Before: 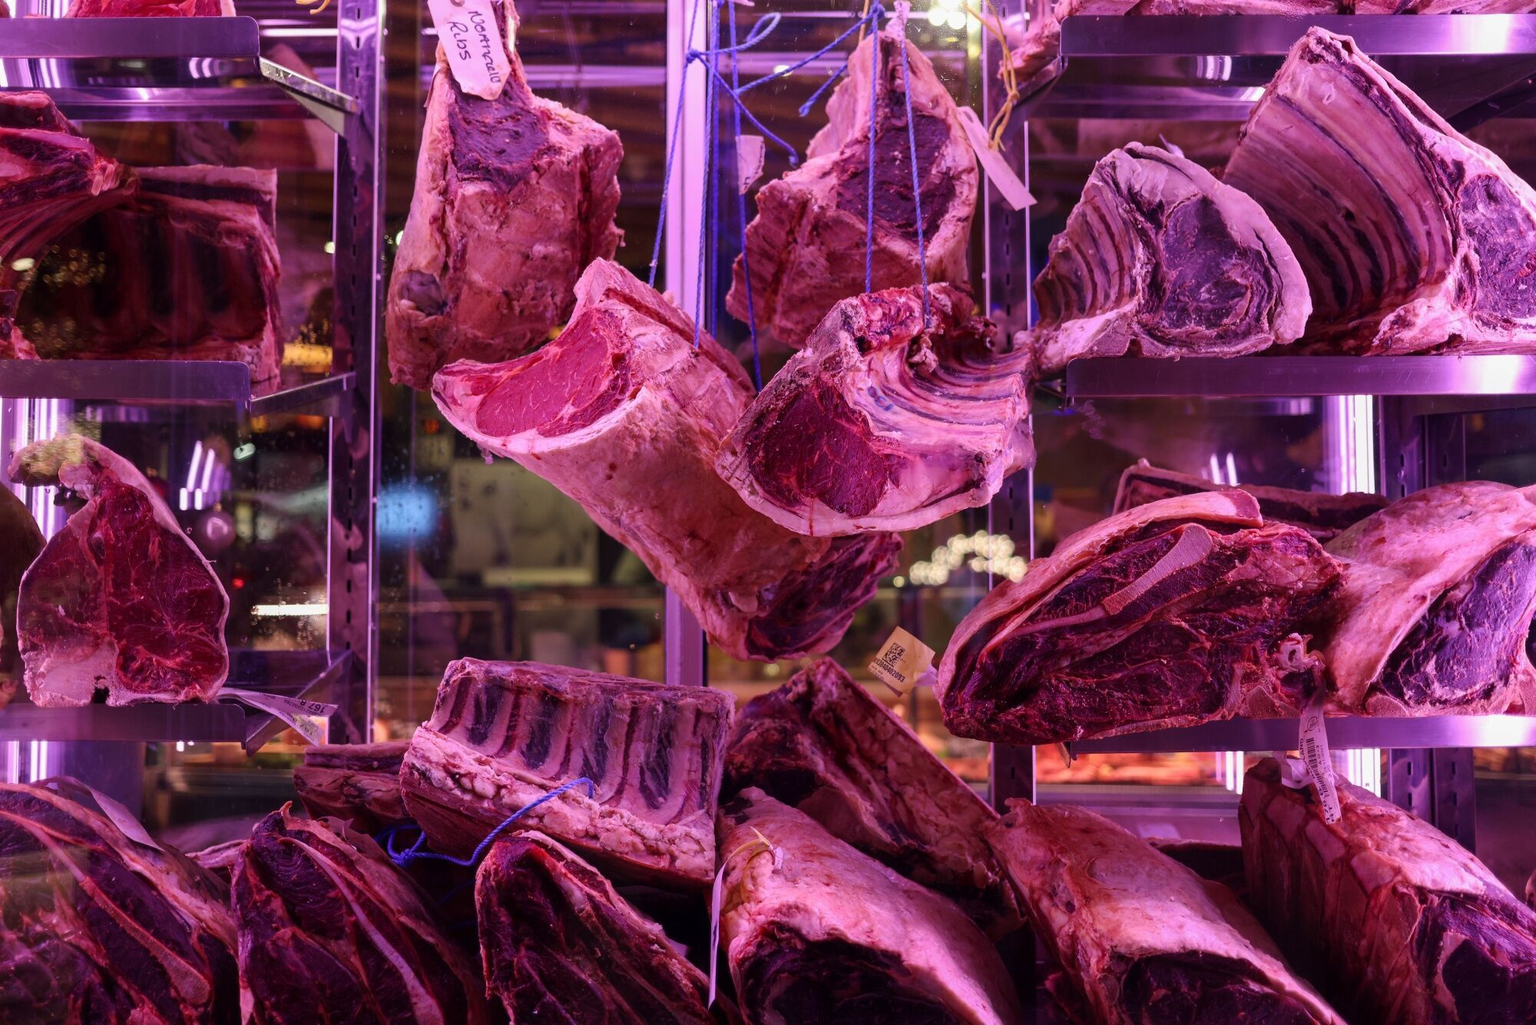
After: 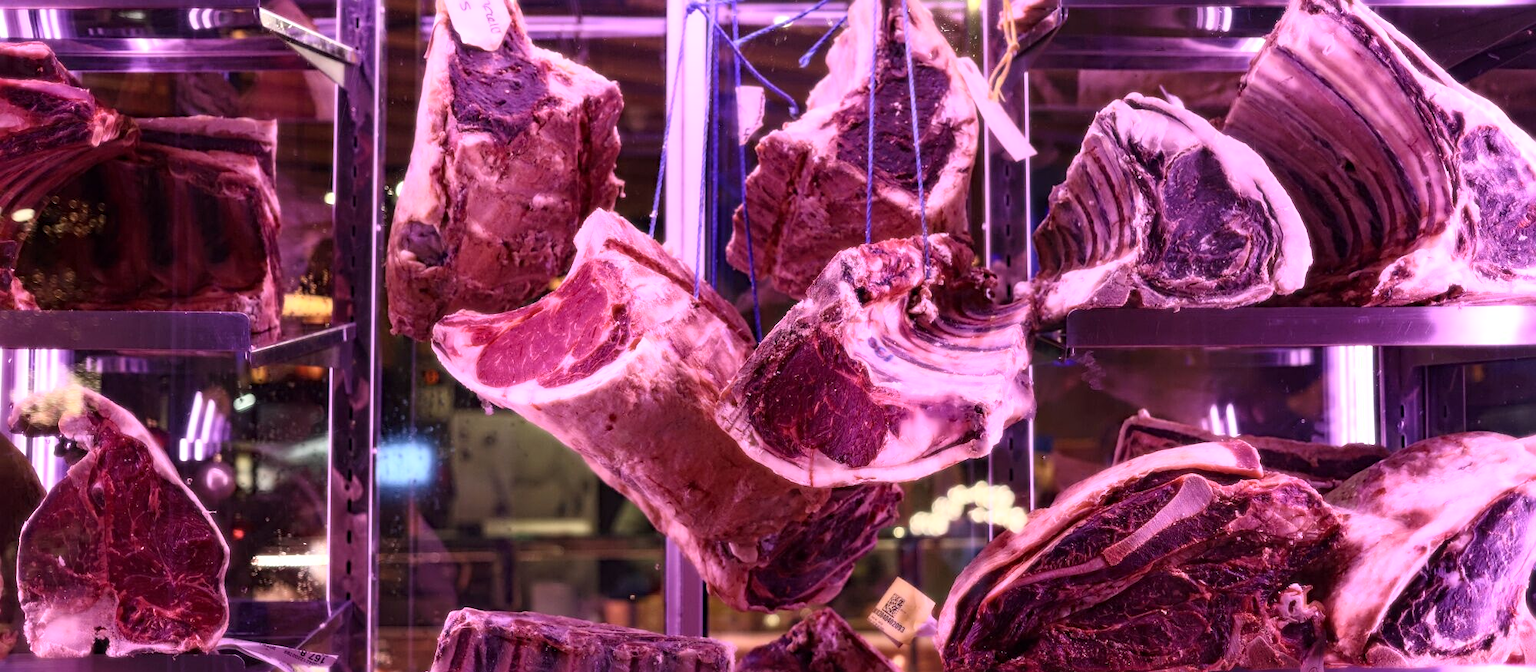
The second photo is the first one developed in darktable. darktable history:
bloom: size 0%, threshold 54.82%, strength 8.31%
sharpen: radius 4
crop and rotate: top 4.848%, bottom 29.503%
